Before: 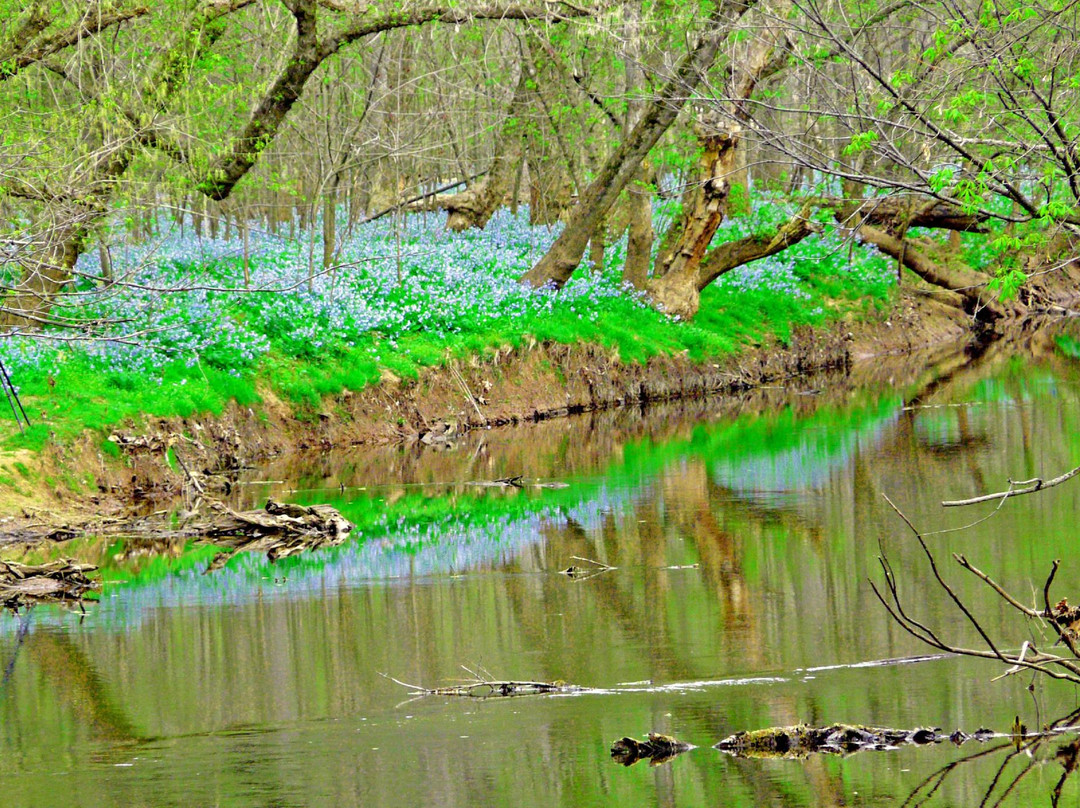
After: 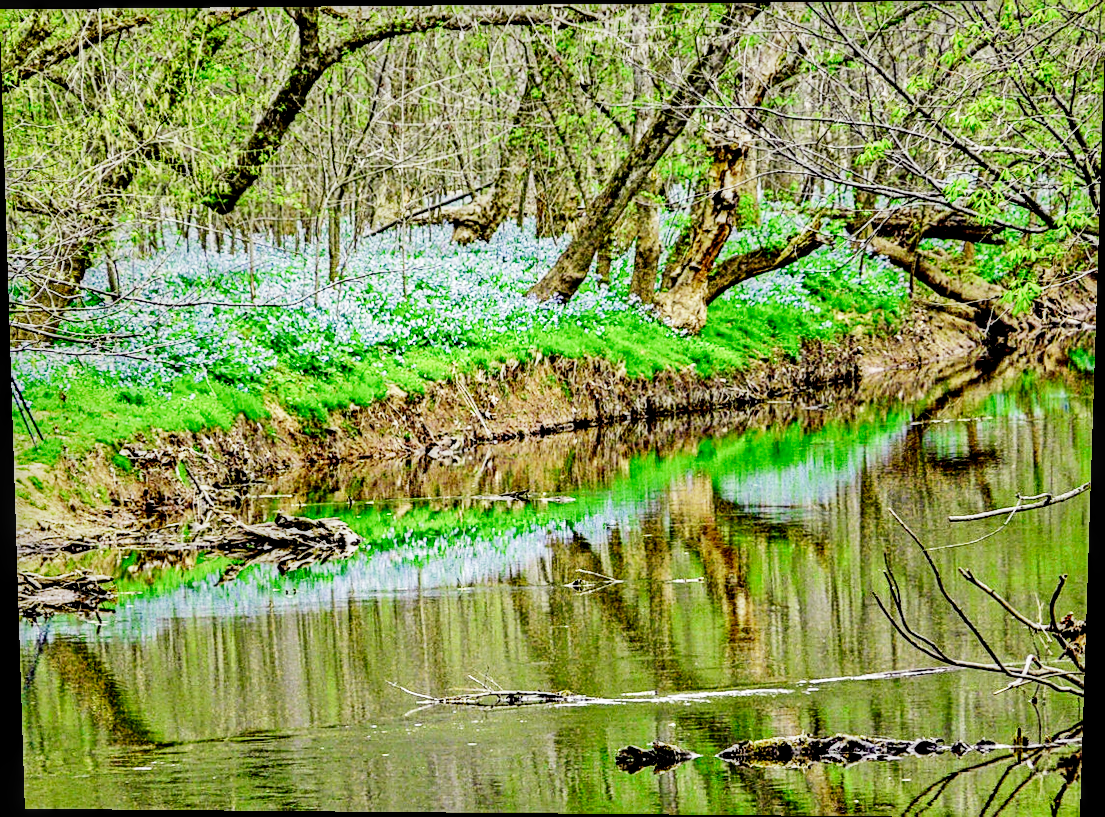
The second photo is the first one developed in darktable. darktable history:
local contrast: highlights 25%, detail 150%
sharpen: on, module defaults
exposure: black level correction 0.002, compensate highlight preservation false
tone equalizer: -8 EV -0.75 EV, -7 EV -0.7 EV, -6 EV -0.6 EV, -5 EV -0.4 EV, -3 EV 0.4 EV, -2 EV 0.6 EV, -1 EV 0.7 EV, +0 EV 0.75 EV, edges refinement/feathering 500, mask exposure compensation -1.57 EV, preserve details no
sigmoid: contrast 1.69, skew -0.23, preserve hue 0%, red attenuation 0.1, red rotation 0.035, green attenuation 0.1, green rotation -0.017, blue attenuation 0.15, blue rotation -0.052, base primaries Rec2020
rotate and perspective: lens shift (vertical) 0.048, lens shift (horizontal) -0.024, automatic cropping off
